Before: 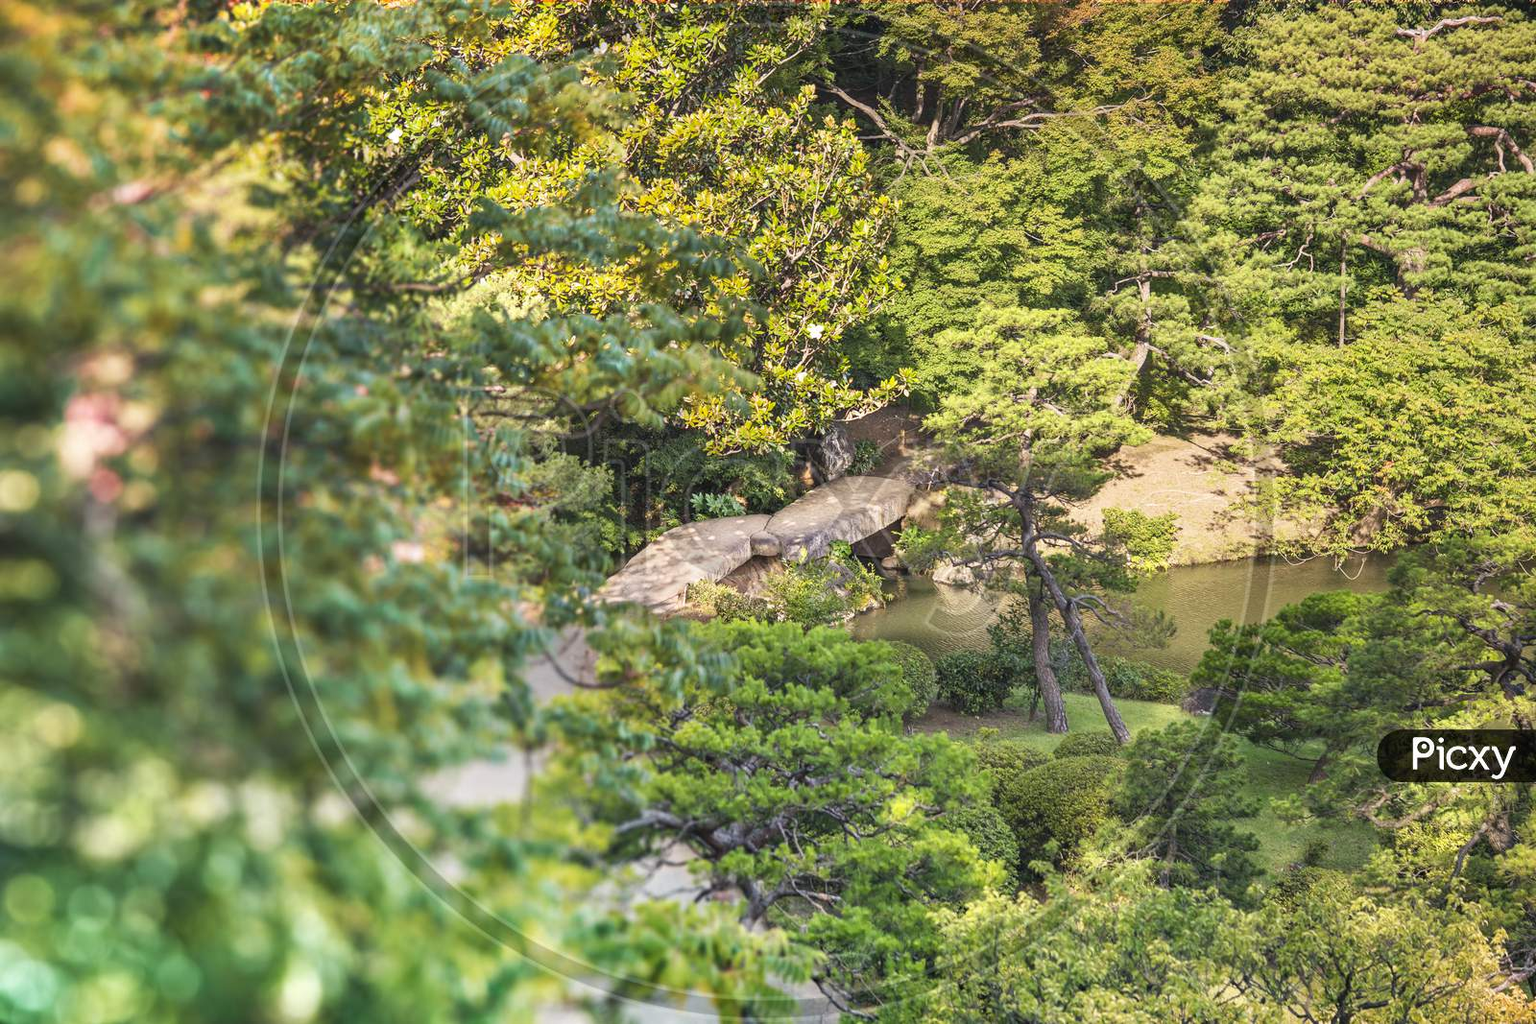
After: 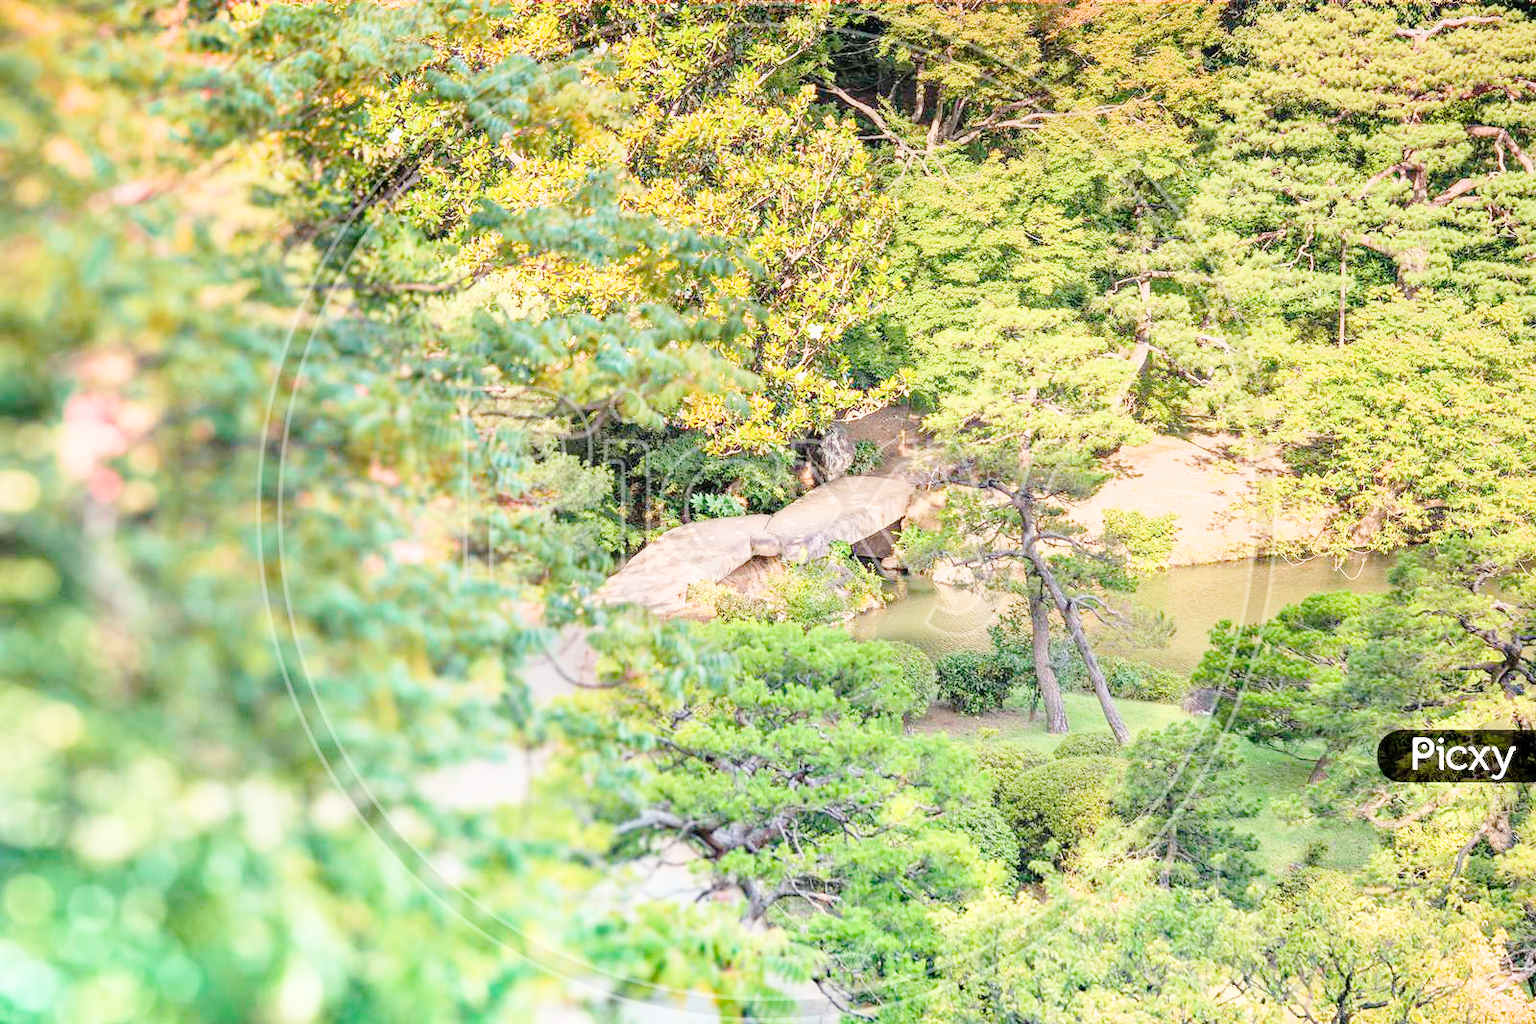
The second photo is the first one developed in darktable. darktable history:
graduated density: on, module defaults
tone curve: curves: ch0 [(0, 0) (0.003, 0.001) (0.011, 0.004) (0.025, 0.013) (0.044, 0.022) (0.069, 0.035) (0.1, 0.053) (0.136, 0.088) (0.177, 0.149) (0.224, 0.213) (0.277, 0.293) (0.335, 0.381) (0.399, 0.463) (0.468, 0.546) (0.543, 0.616) (0.623, 0.693) (0.709, 0.766) (0.801, 0.843) (0.898, 0.921) (1, 1)], preserve colors none
filmic rgb: black relative exposure -7.65 EV, white relative exposure 4.56 EV, hardness 3.61
exposure: black level correction 0, exposure 1.9 EV, compensate highlight preservation false
